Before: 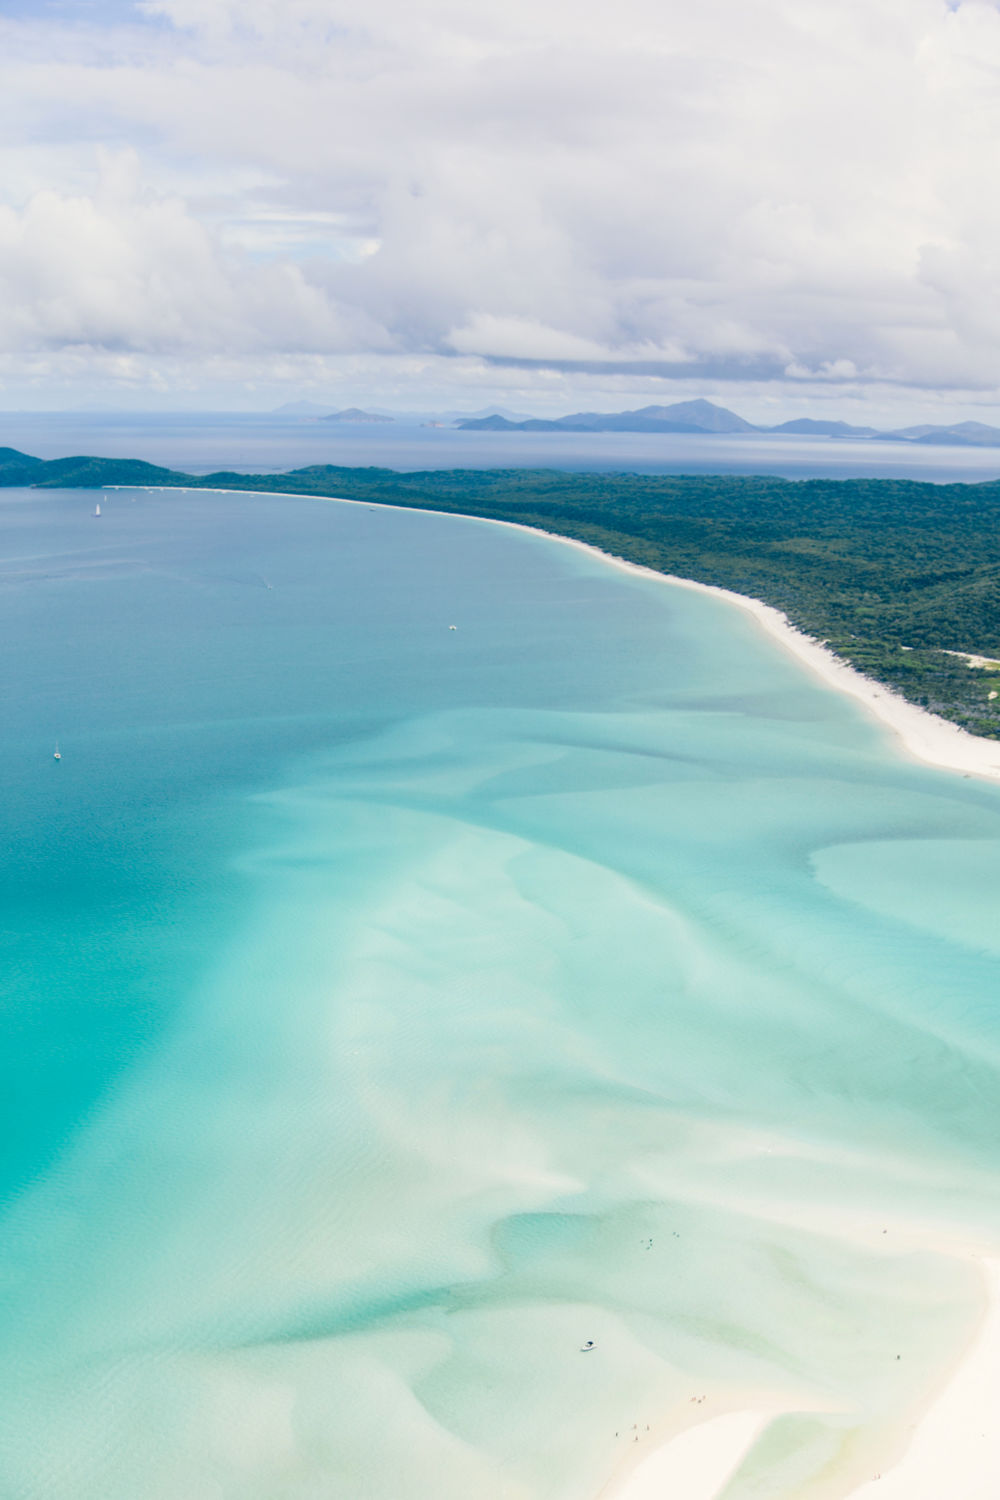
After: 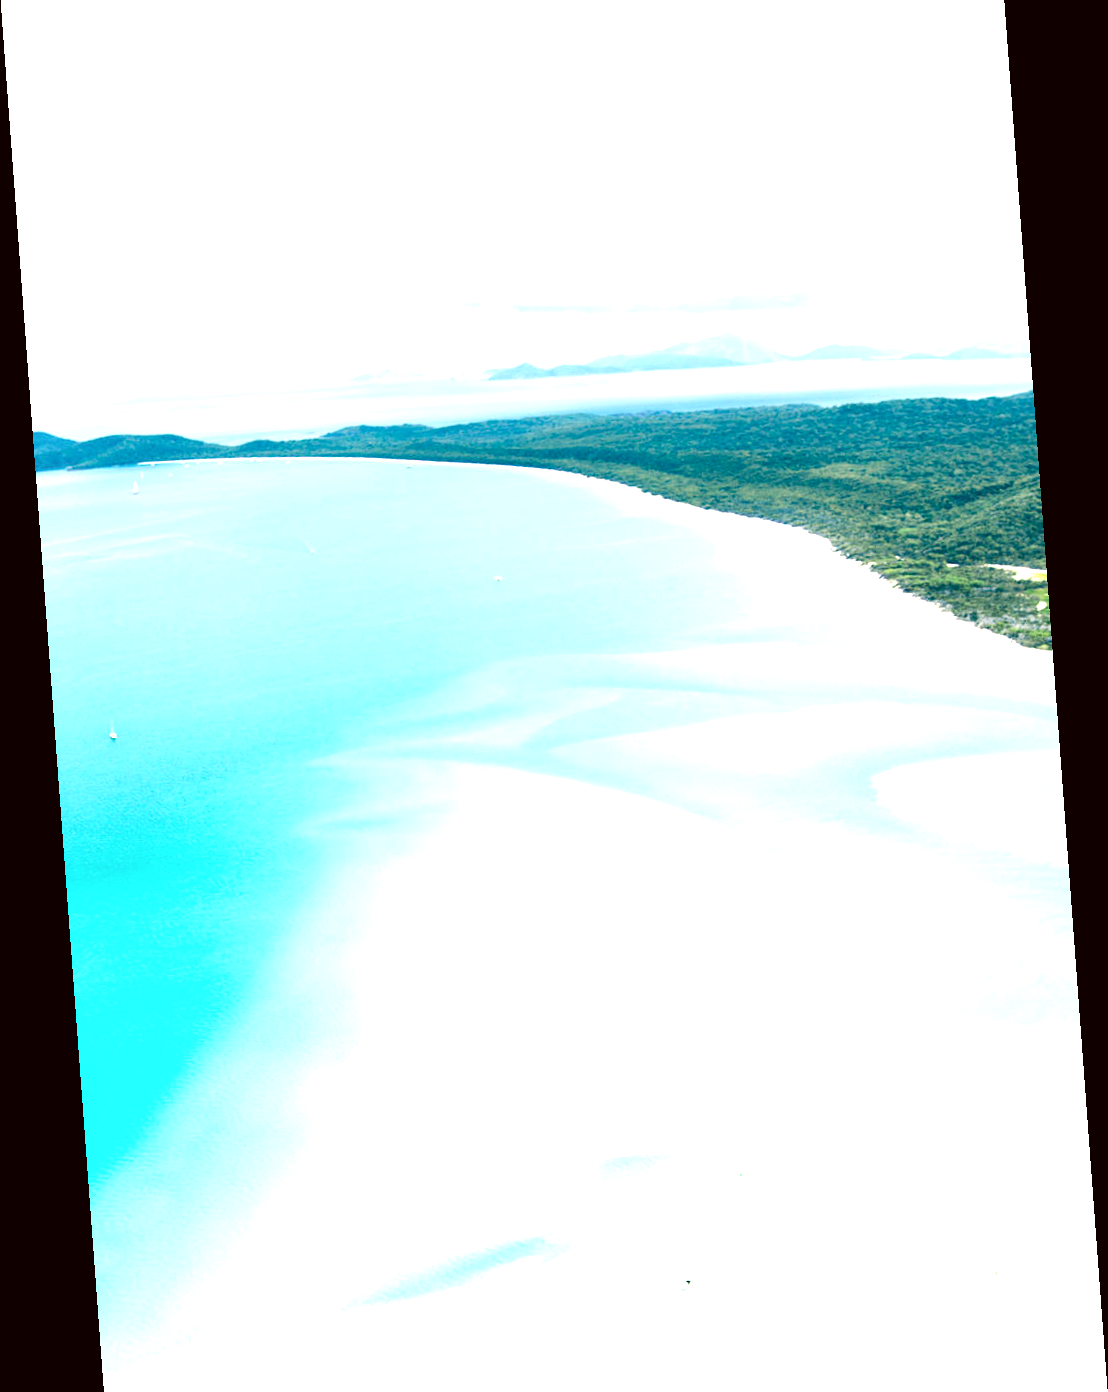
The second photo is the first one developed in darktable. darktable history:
exposure: black level correction 0, exposure 1.2 EV, compensate exposure bias true, compensate highlight preservation false
levels: mode automatic
rotate and perspective: rotation -4.25°, automatic cropping off
crop and rotate: top 5.609%, bottom 5.609%
color correction: highlights a* -1.43, highlights b* 10.12, shadows a* 0.395, shadows b* 19.35
color balance rgb: shadows lift › luminance -20%, power › hue 72.24°, highlights gain › luminance 15%, global offset › hue 171.6°, perceptual saturation grading › global saturation 14.09%, perceptual saturation grading › highlights -25%, perceptual saturation grading › shadows 25%, global vibrance 25%, contrast 10%
